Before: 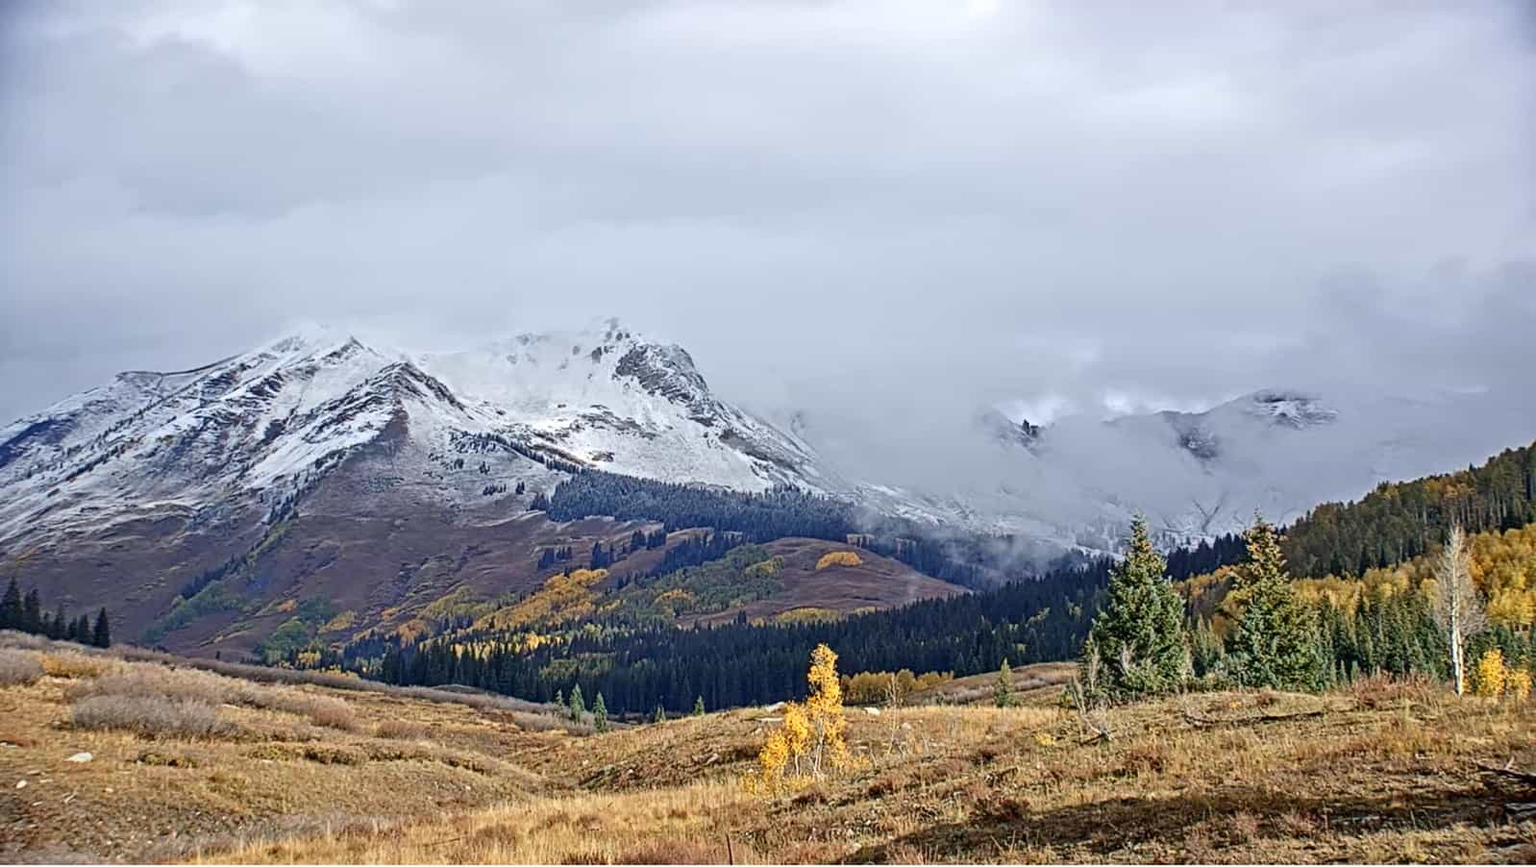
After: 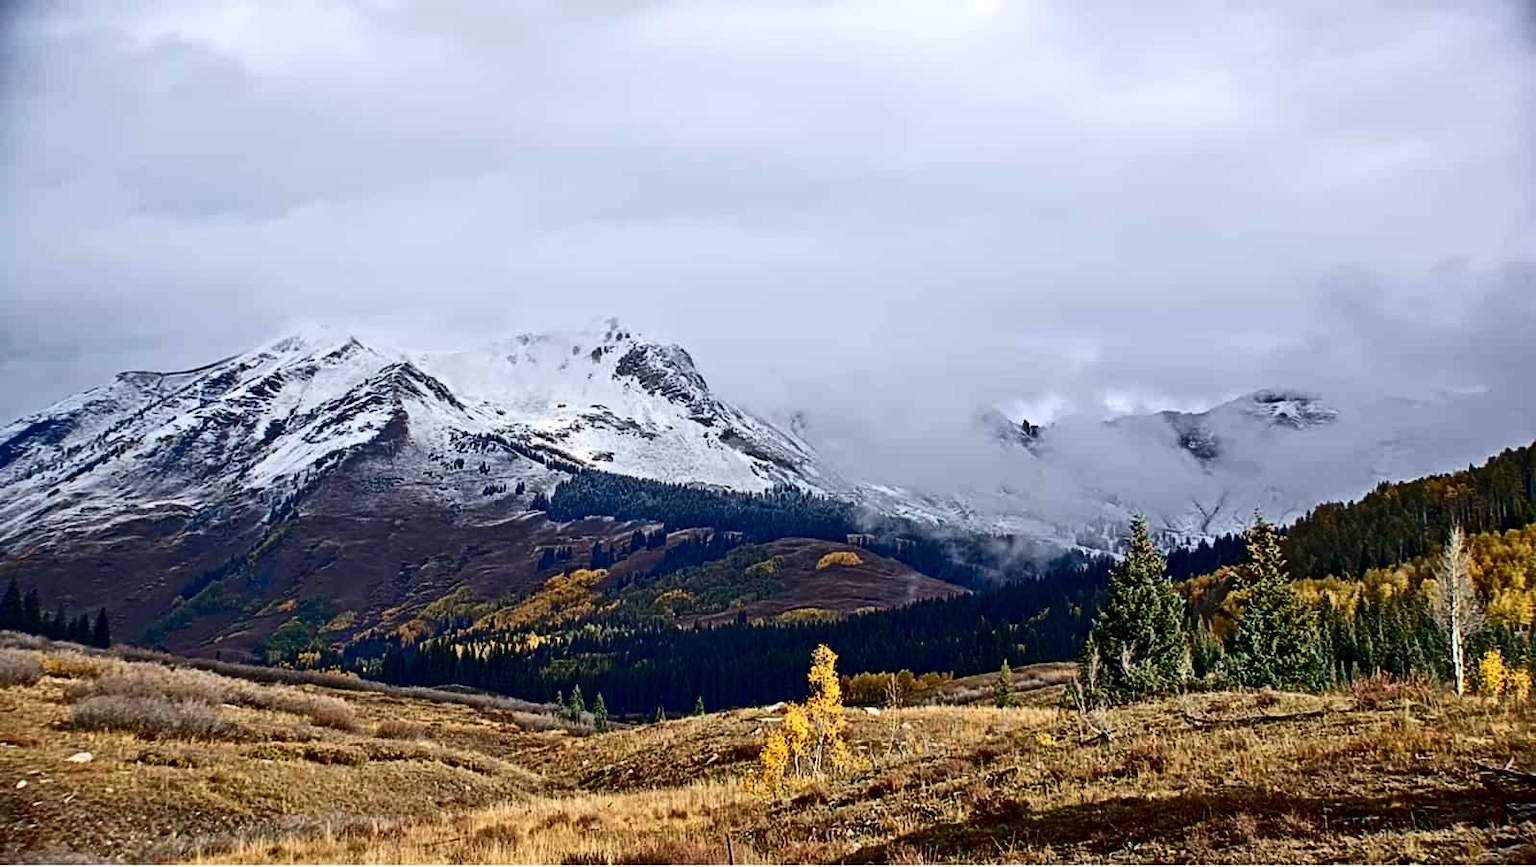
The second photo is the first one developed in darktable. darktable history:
contrast brightness saturation: contrast 0.236, brightness -0.223, saturation 0.136
